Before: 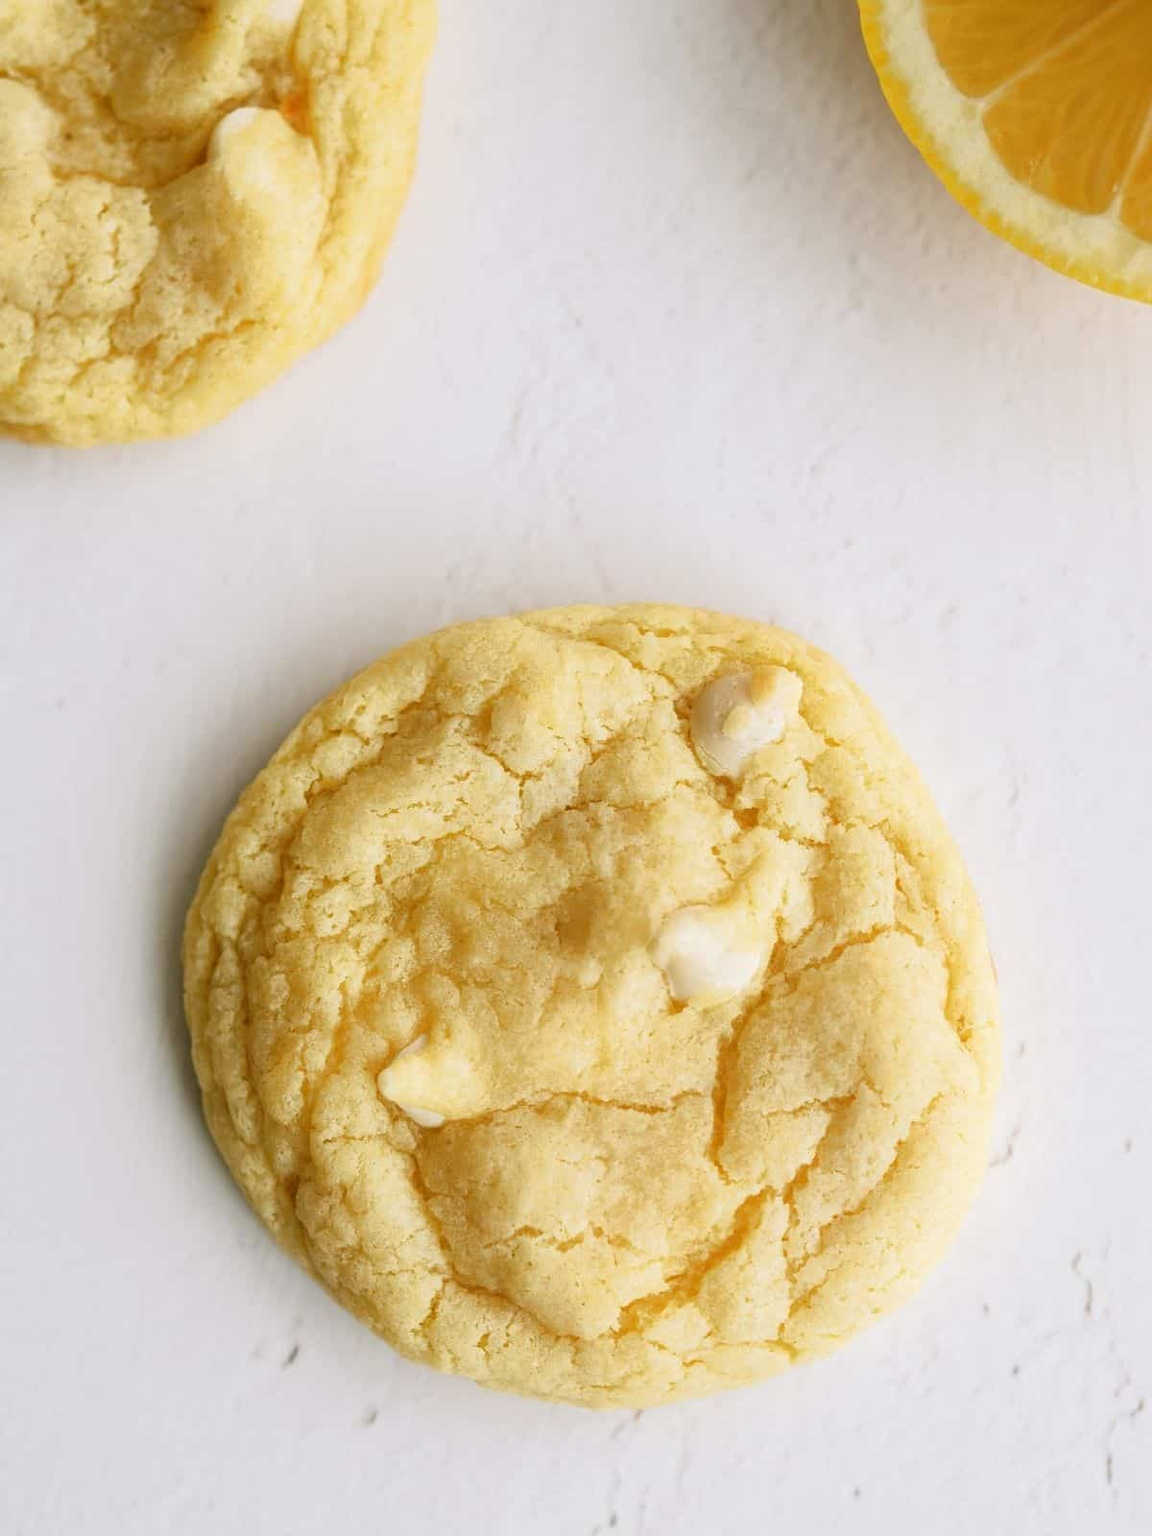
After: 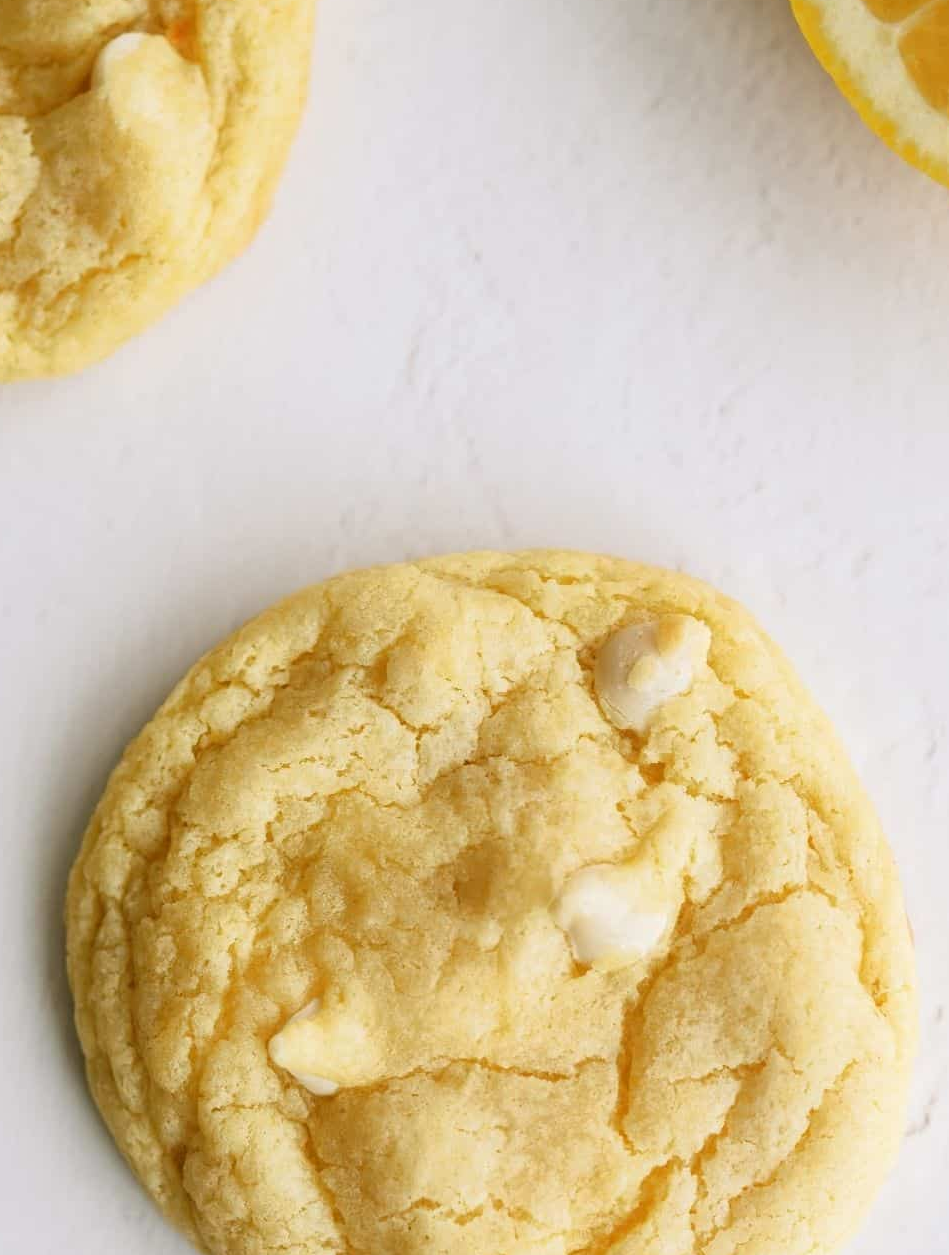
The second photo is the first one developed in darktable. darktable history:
crop and rotate: left 10.496%, top 4.982%, right 10.371%, bottom 16.527%
